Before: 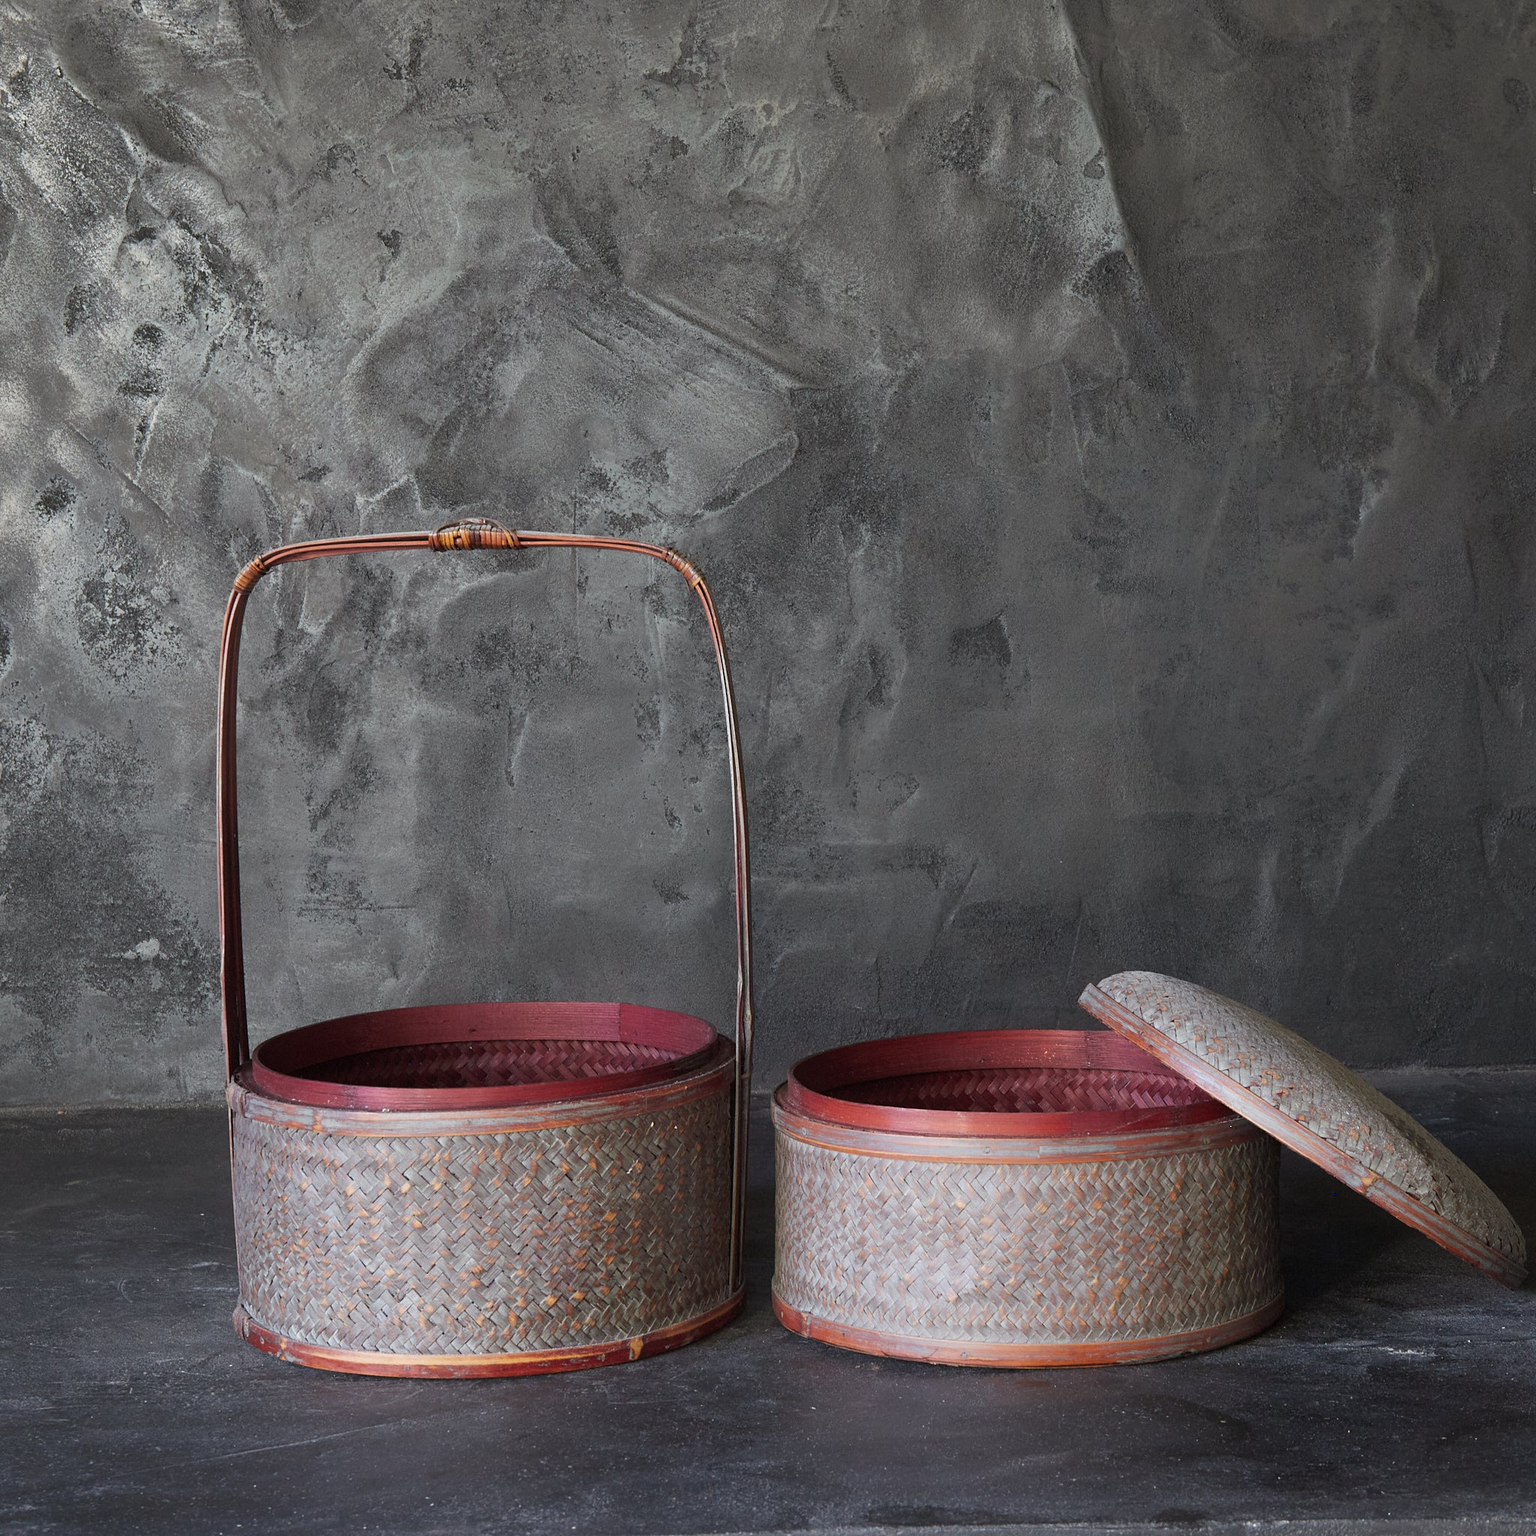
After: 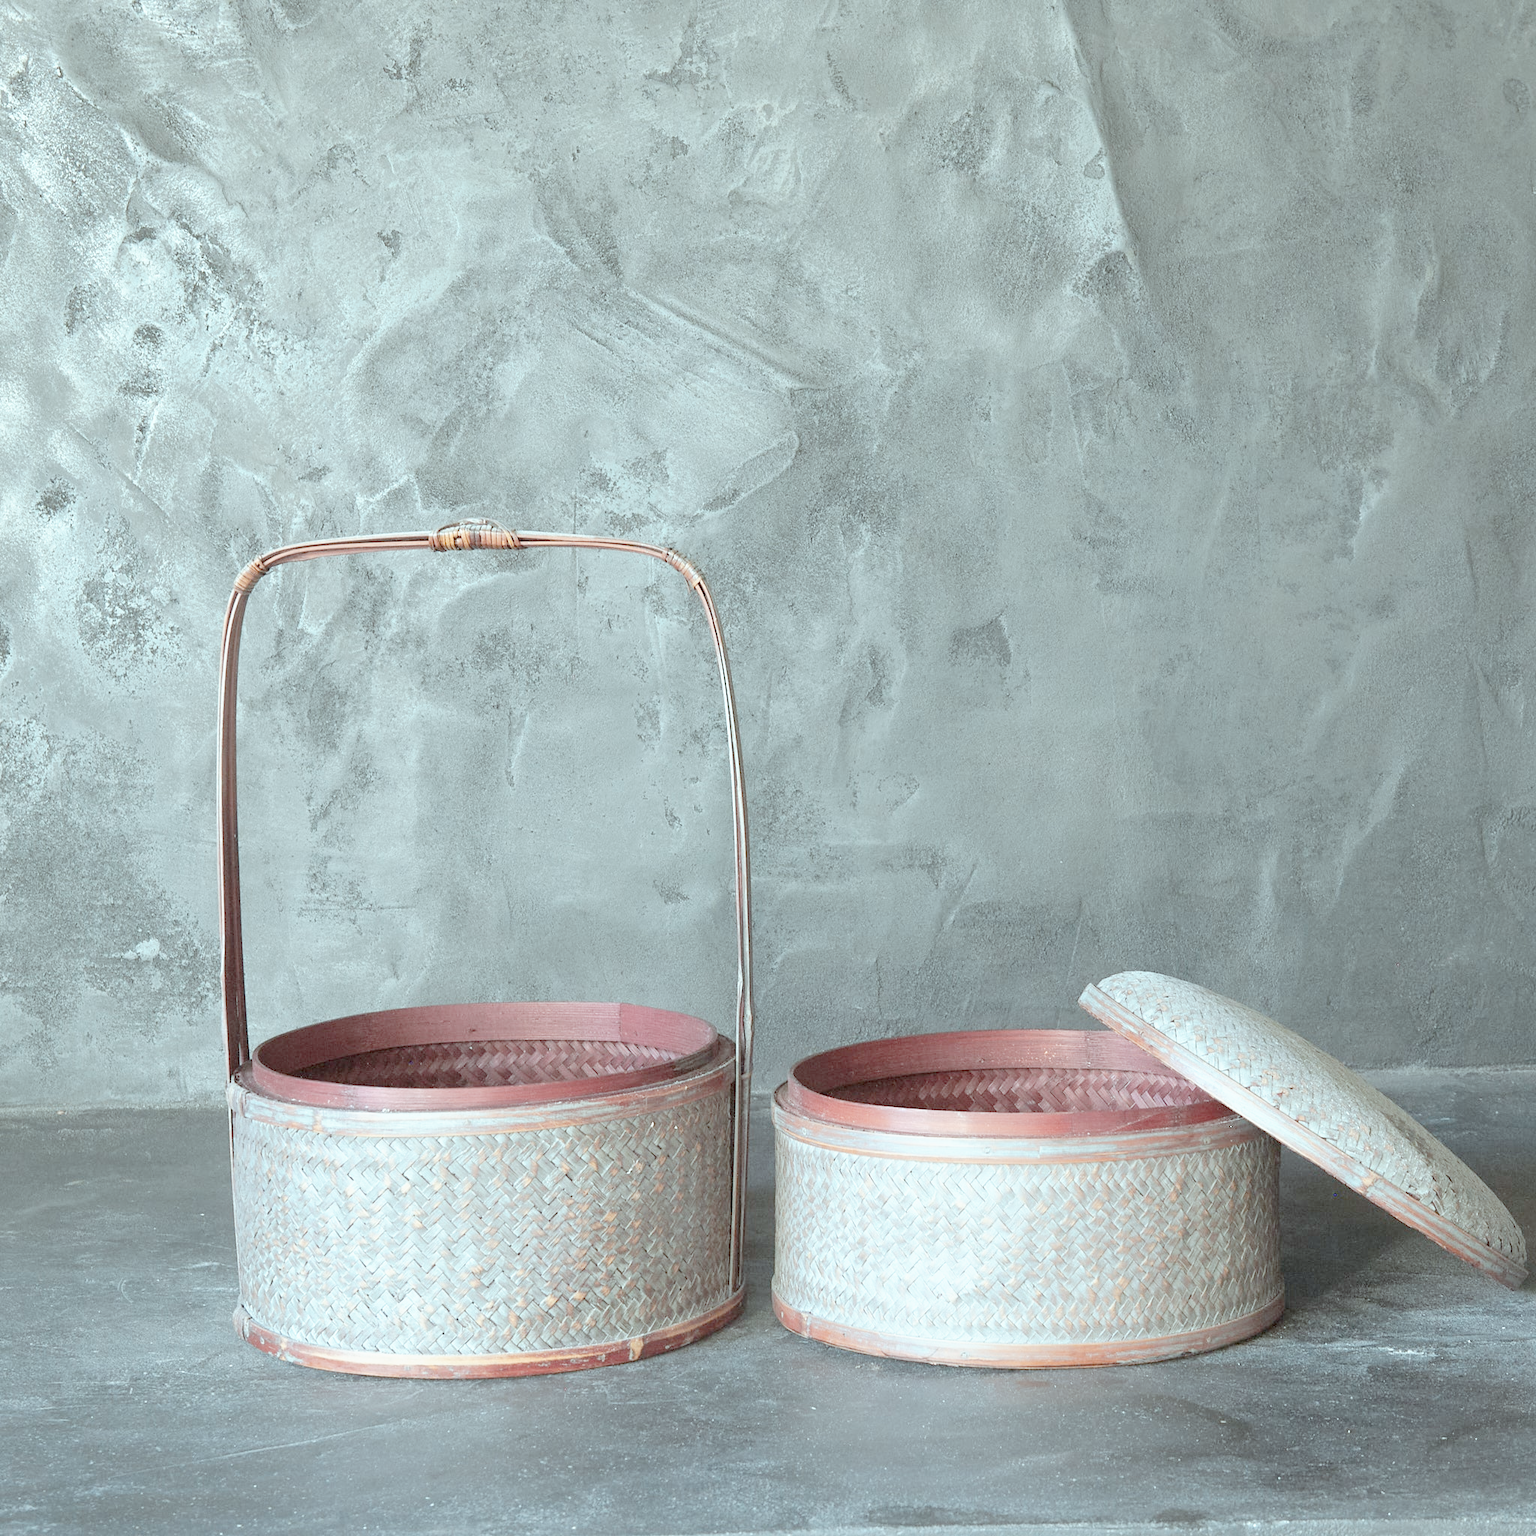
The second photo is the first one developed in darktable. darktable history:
tone curve: curves: ch0 [(0, 0) (0.003, 0.002) (0.011, 0.009) (0.025, 0.021) (0.044, 0.037) (0.069, 0.058) (0.1, 0.083) (0.136, 0.122) (0.177, 0.165) (0.224, 0.216) (0.277, 0.277) (0.335, 0.344) (0.399, 0.418) (0.468, 0.499) (0.543, 0.586) (0.623, 0.679) (0.709, 0.779) (0.801, 0.877) (0.898, 0.977) (1, 1)], preserve colors none
color look up table: target L [88.35, 79.37, 67.91, 63.47, 52.11, 37.34, 198.03, 92.36, 90.31, 77.66, 74.2, 80.15, 68.15, 67.08, 66.85, 59.32, 52.97, 55.94, 52, 41.59, 33.15, 85.83, 80.71, 80.59, 74.83, 68, 58.13, 55.32, 55.86, 56.21, 49.24, 39.44, 29.35, 25.72, 27.12, 20.85, 17.67, 13.76, 11.77, 81.36, 81.87, 80.84, 80.93, 81.09, 81.18, 71.65, 65.63, 54.63, 49.88], target a [-7.047, -6.943, -18.18, -44, -37.95, -10.91, 0, -0.001, -8.111, 7.802, 6.766, -3.417, 28.46, 19.76, 9.687, 31.12, 39.48, 34.34, 36, 36.8, 11.69, -7.662, -3.63, -7.204, -6.254, -5.774, -0.327, 30.35, 16.47, -9.484, -2.86, 6.977, -1.276, 12.43, 11.61, -1.176, -0.378, -0.099, -0.291, -8.849, -12.72, -9.136, -8.737, -10.93, -9.939, -31.94, -28.09, -21.21, -9.687], target b [-2.798, -2.958, 40.1, 15.6, 20.29, 16.16, 0.001, 0.005, -2.993, 57.5, 55.01, -2.358, 50.18, 52.57, 10.07, 48.09, 28.44, 4.099, 20.62, 28.41, 14.04, -3.679, -3.012, -2.915, -2.811, -2.004, -18.53, -4.275, -18.82, -38.19, -0.463, -35.93, -0.878, -10.01, -35.64, 0.186, -0.941, 0.003, 1.078, -4.645, -7.38, -5.239, -5.141, -6.009, -8.132, -8.574, -27.24, -25.75, -19.97], num patches 49
